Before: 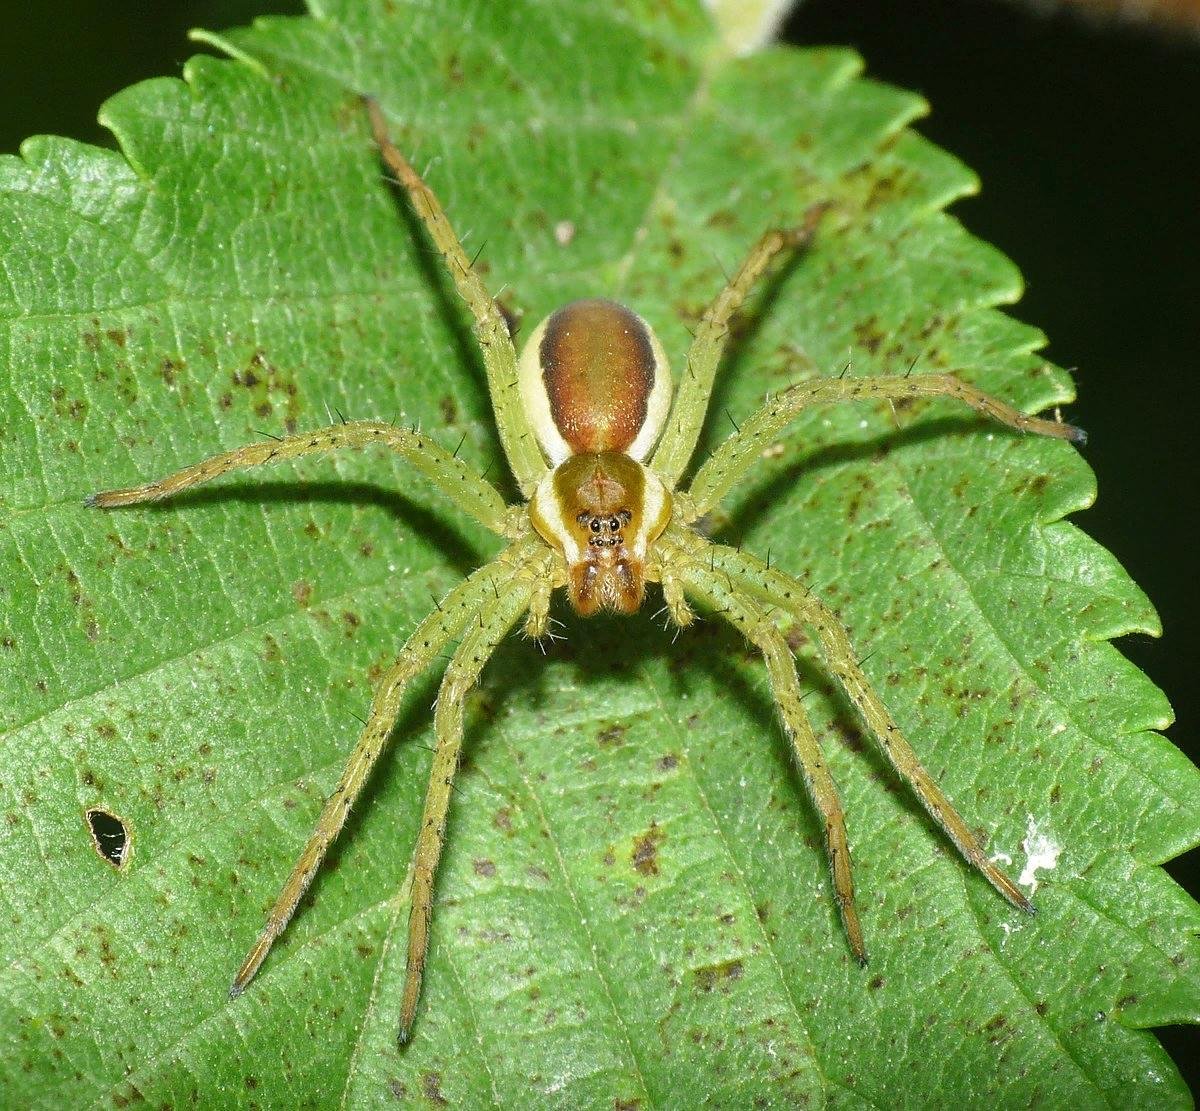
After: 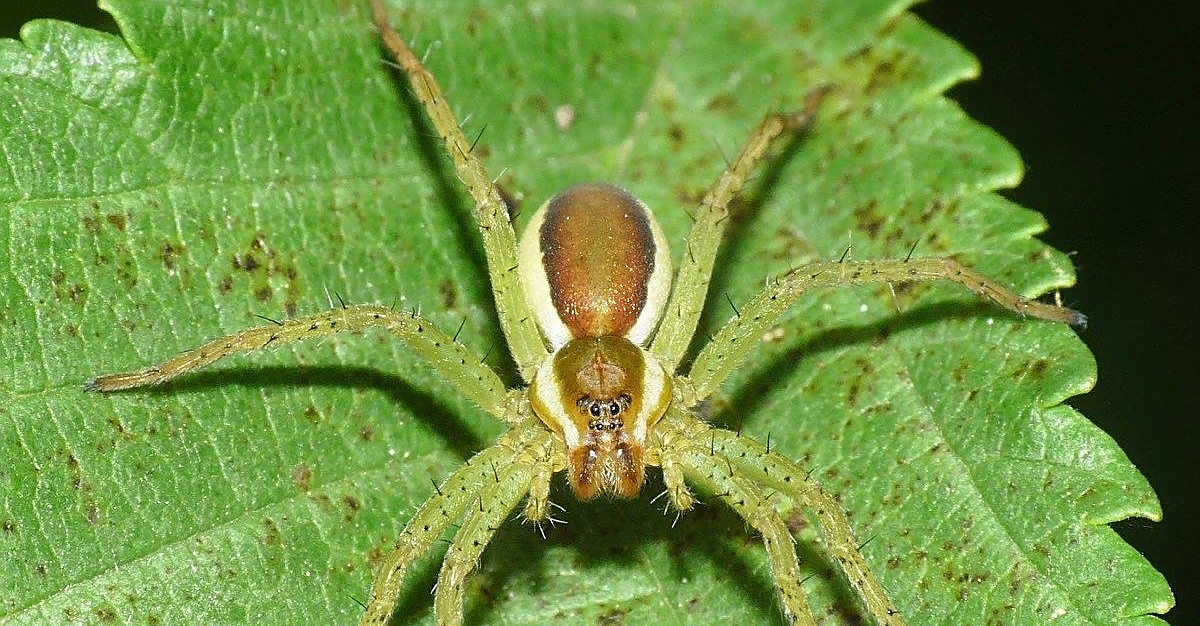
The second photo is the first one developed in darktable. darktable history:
sharpen: on, module defaults
crop and rotate: top 10.457%, bottom 33.176%
